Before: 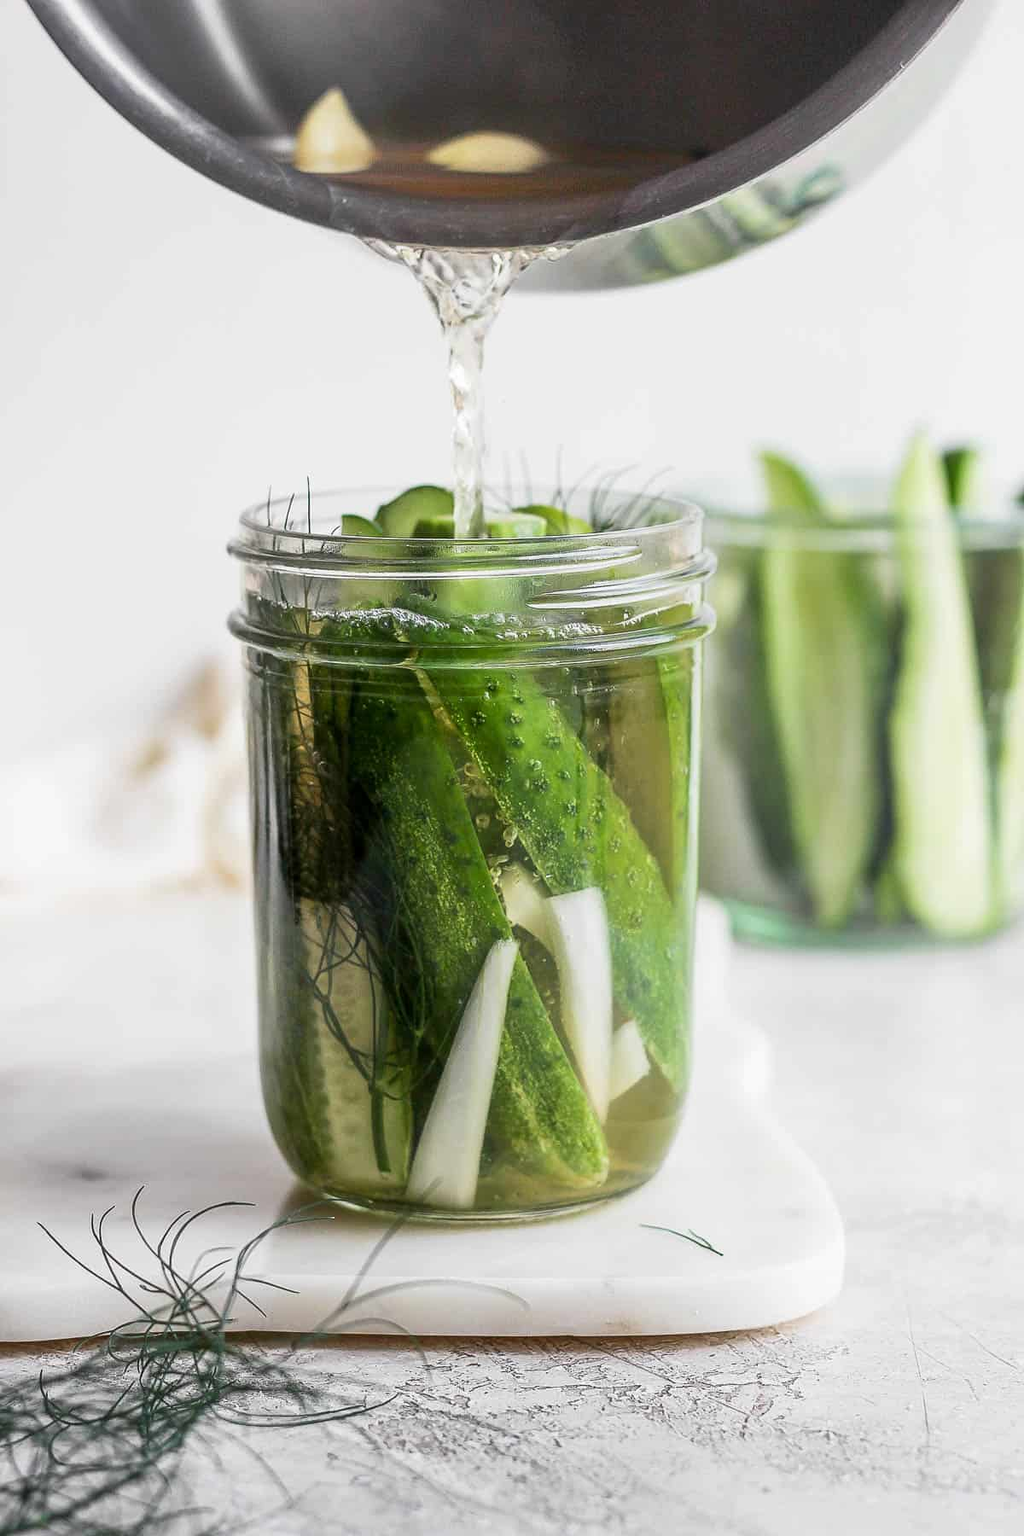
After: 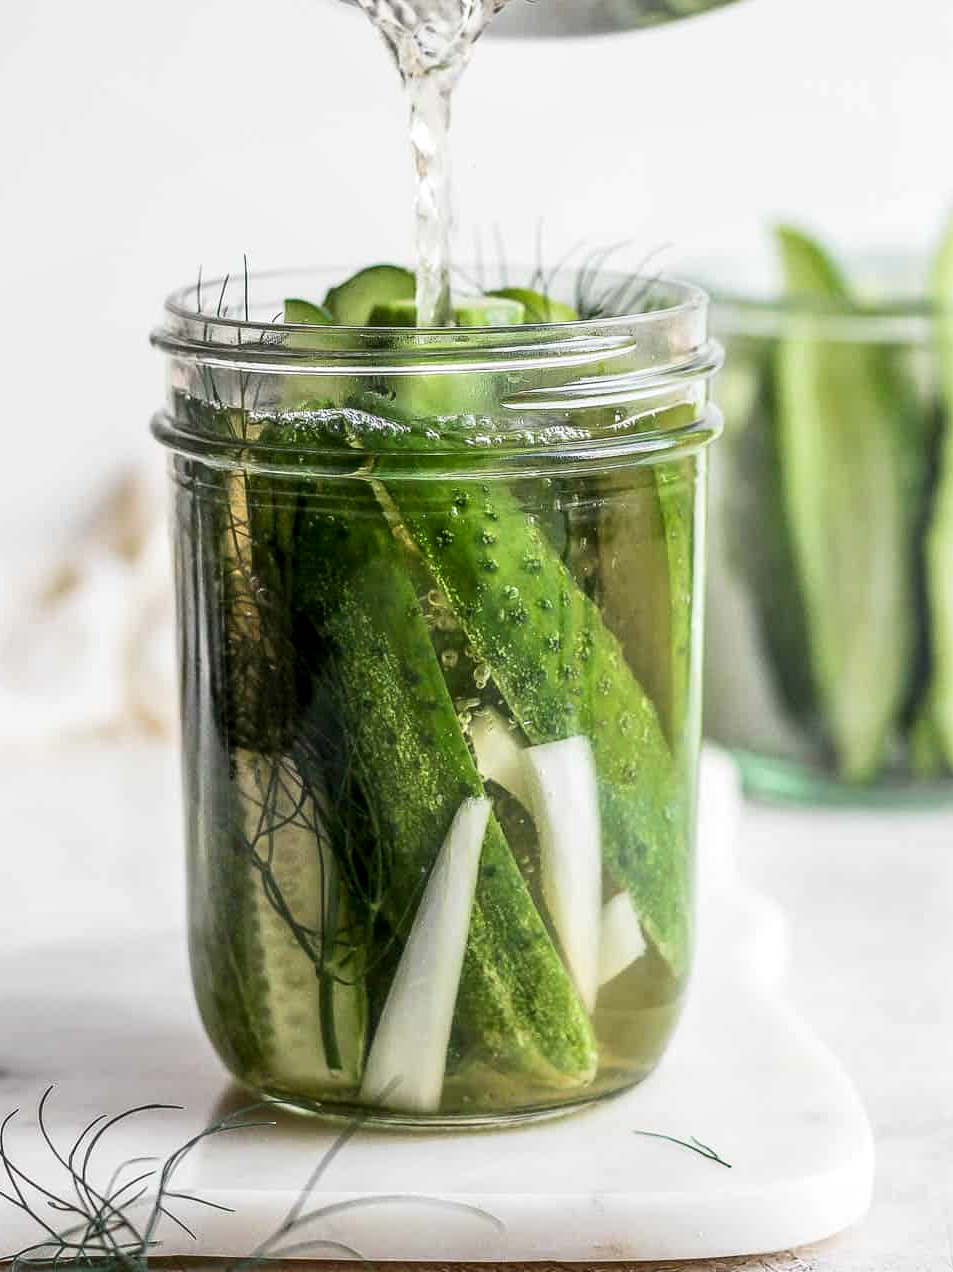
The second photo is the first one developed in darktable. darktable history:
crop: left 9.706%, top 16.929%, right 10.811%, bottom 12.373%
contrast brightness saturation: contrast 0.105, brightness 0.021, saturation 0.018
local contrast: detail 130%
sharpen: radius 2.851, amount 0.884, threshold 47.196
